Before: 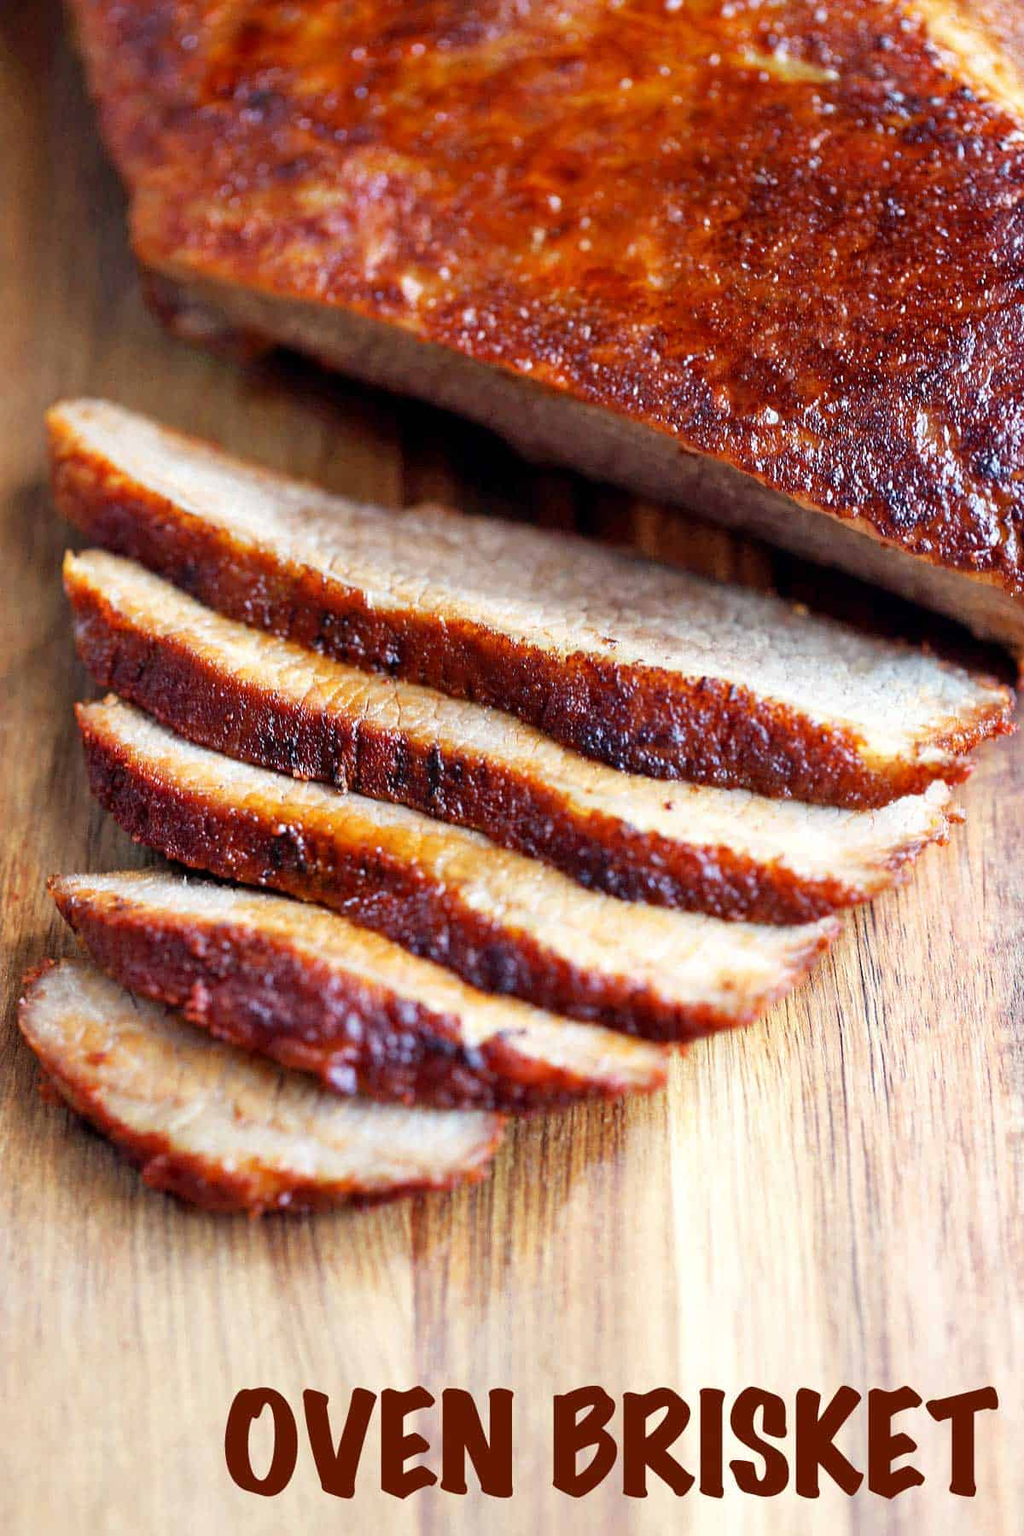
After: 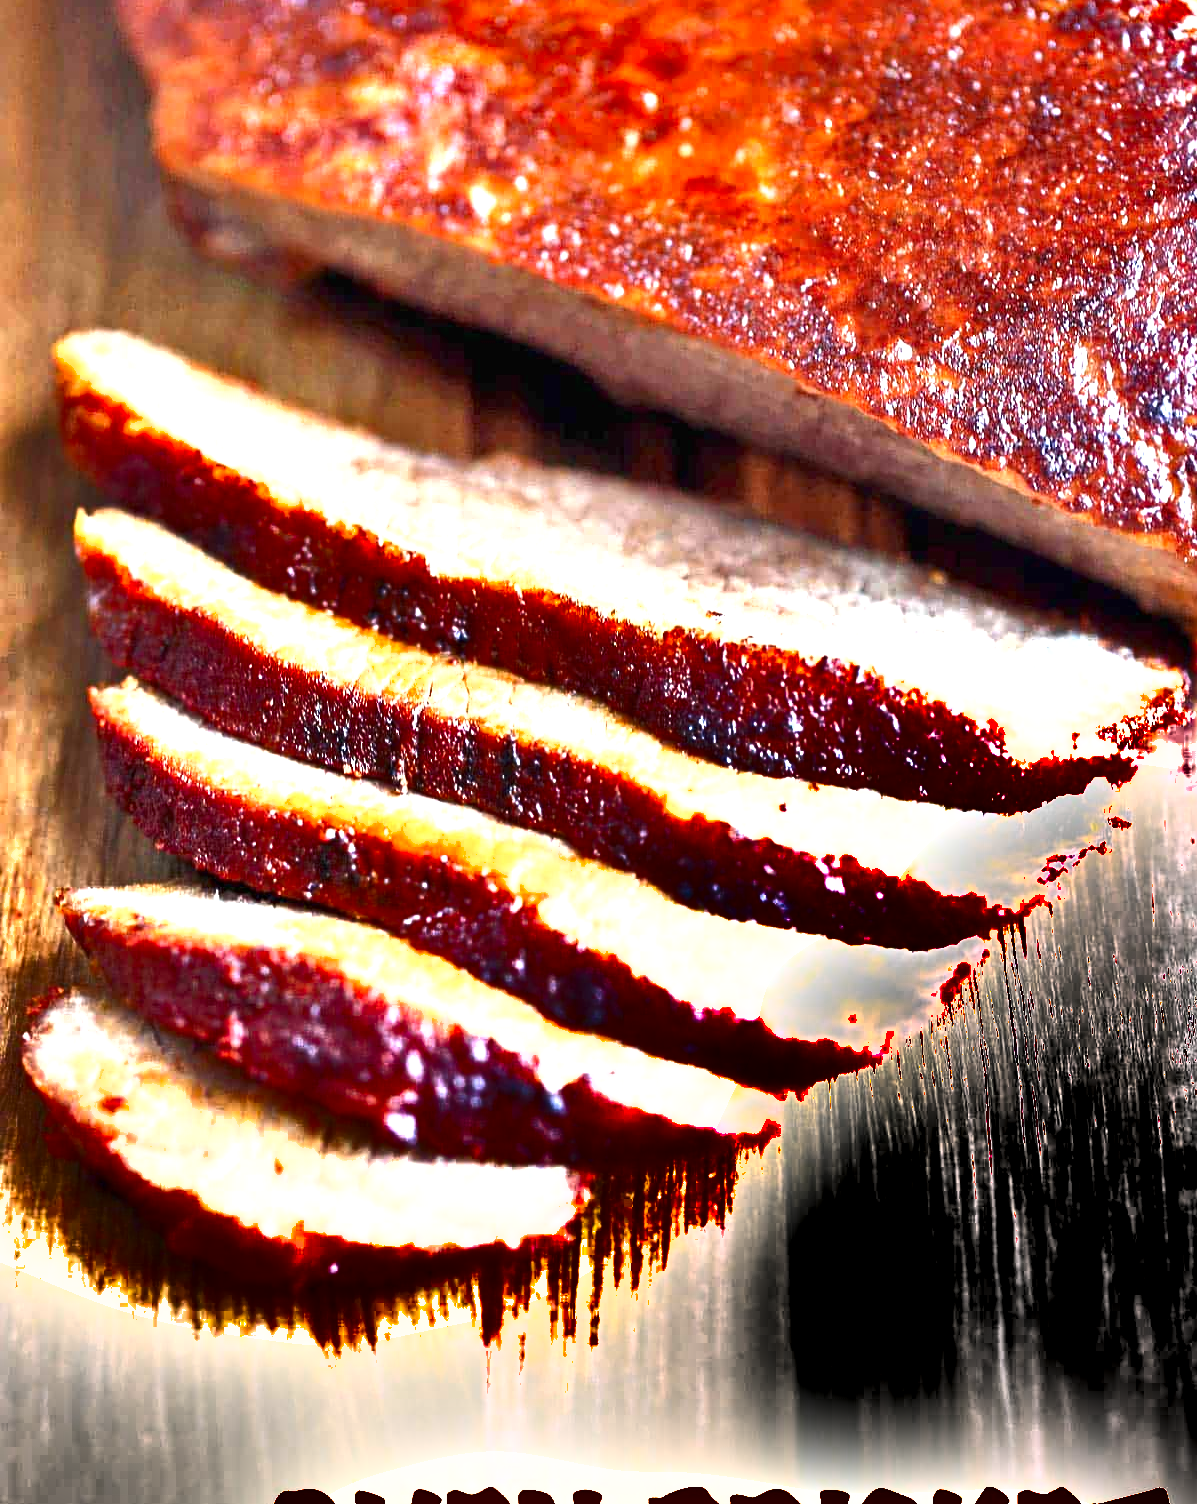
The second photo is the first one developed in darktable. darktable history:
shadows and highlights: shadows 20.91, highlights -82.73, soften with gaussian
exposure: black level correction 0, exposure 1.45 EV, compensate exposure bias true, compensate highlight preservation false
crop: top 7.625%, bottom 8.027%
